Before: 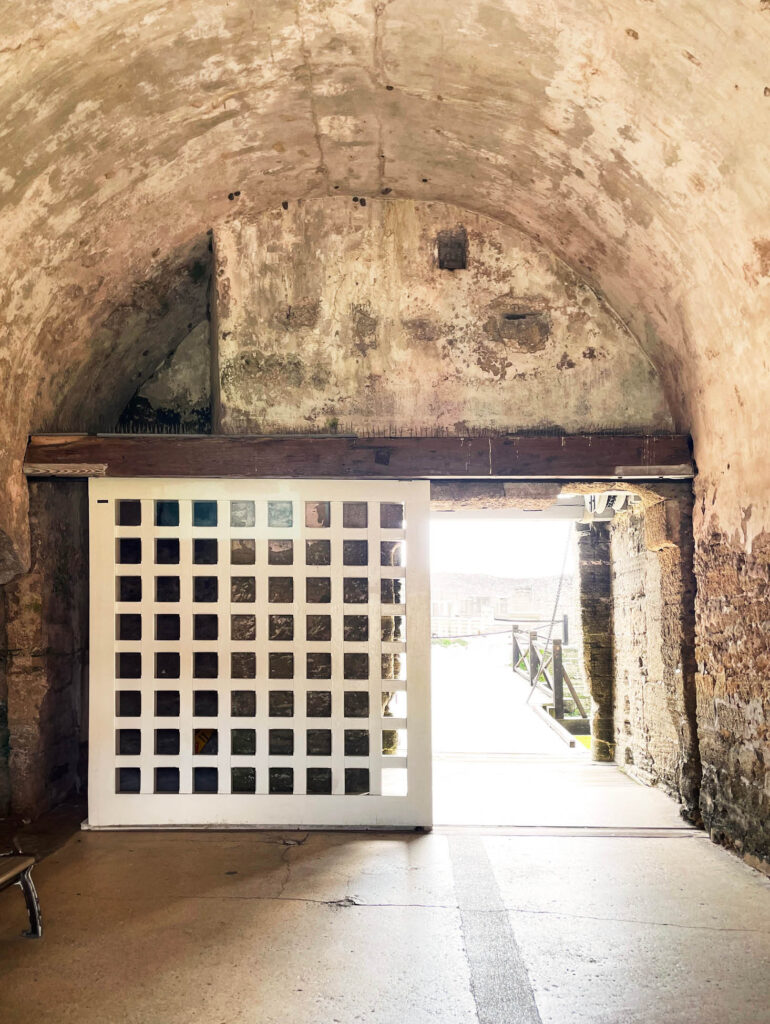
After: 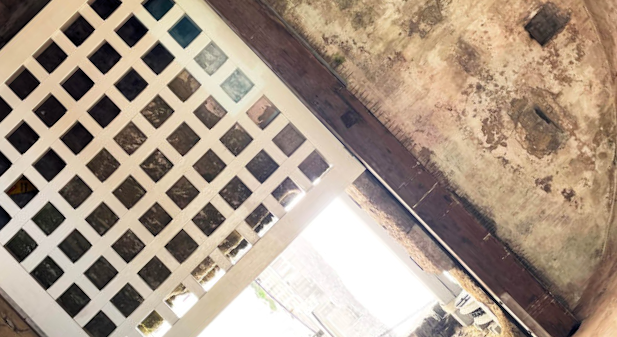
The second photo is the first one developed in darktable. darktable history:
levels: levels [0.016, 0.5, 0.996]
crop and rotate: angle -45.6°, top 16.044%, right 0.785%, bottom 11.755%
